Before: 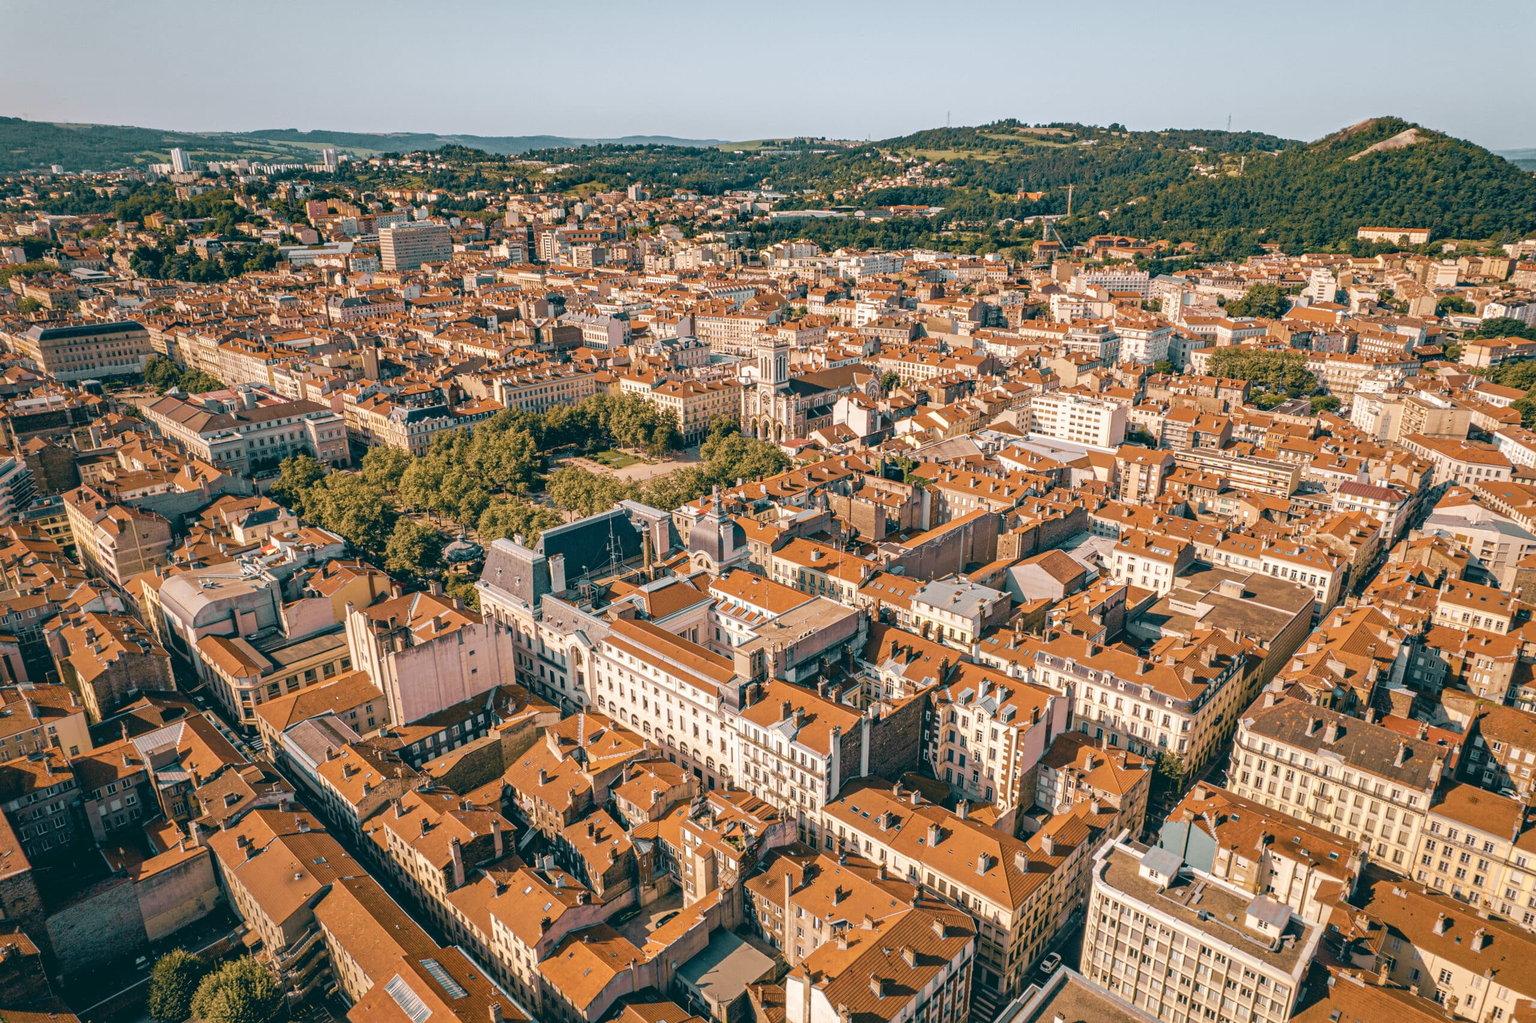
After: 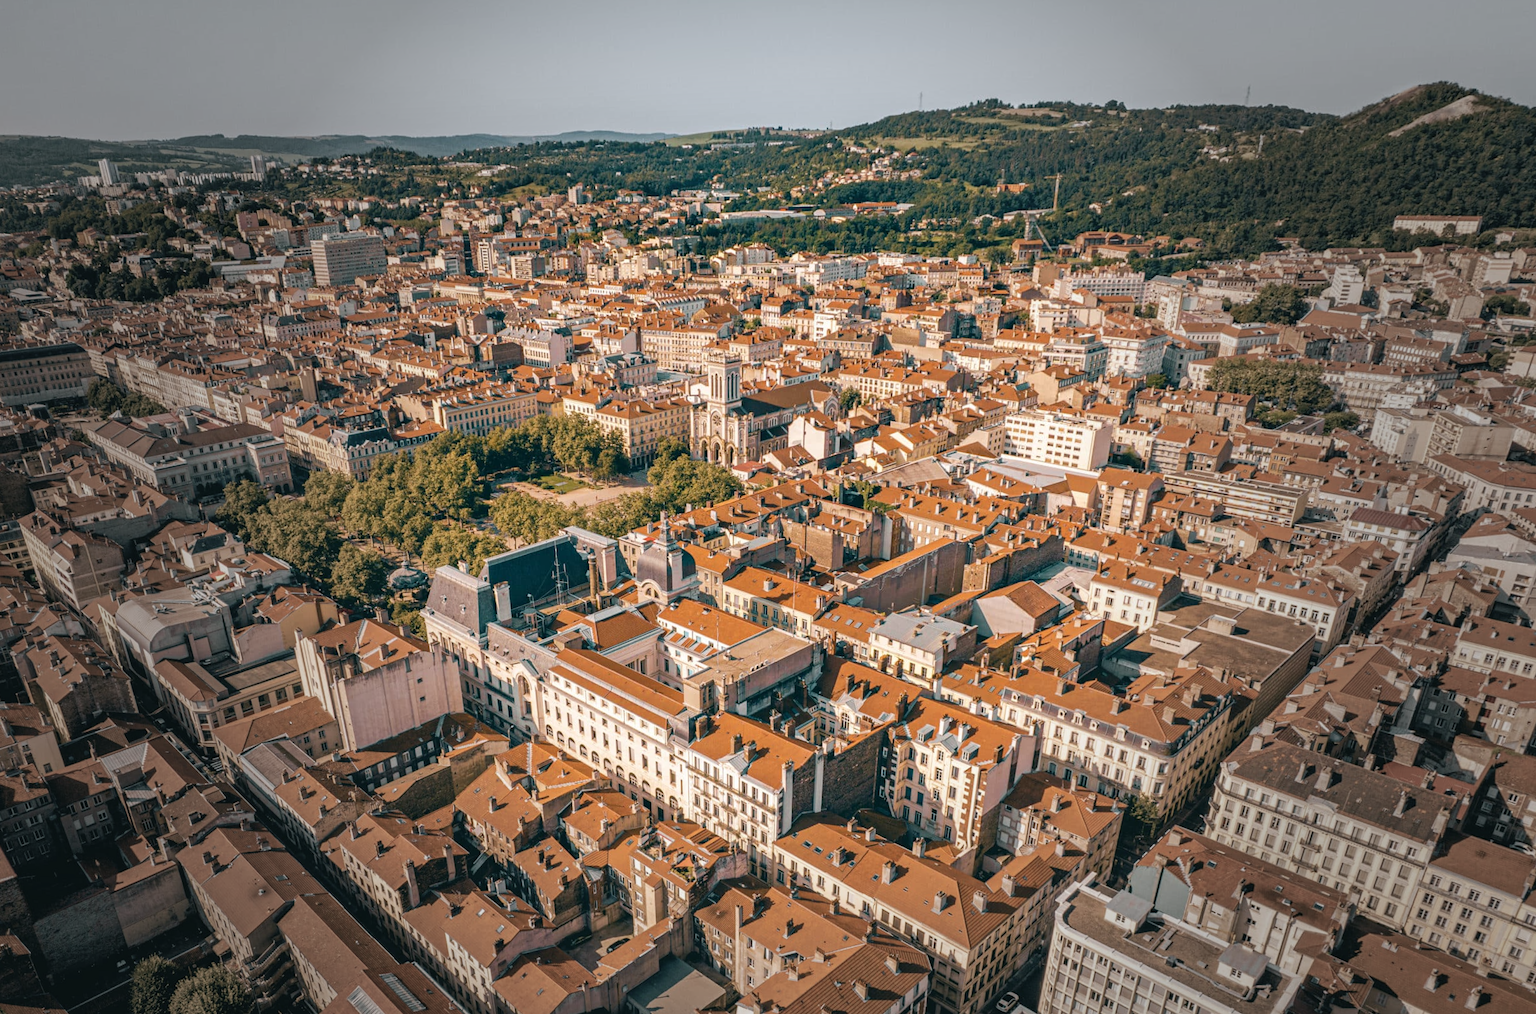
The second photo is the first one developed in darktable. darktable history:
rotate and perspective: rotation 0.062°, lens shift (vertical) 0.115, lens shift (horizontal) -0.133, crop left 0.047, crop right 0.94, crop top 0.061, crop bottom 0.94
vignetting: fall-off start 40%, fall-off radius 40%
